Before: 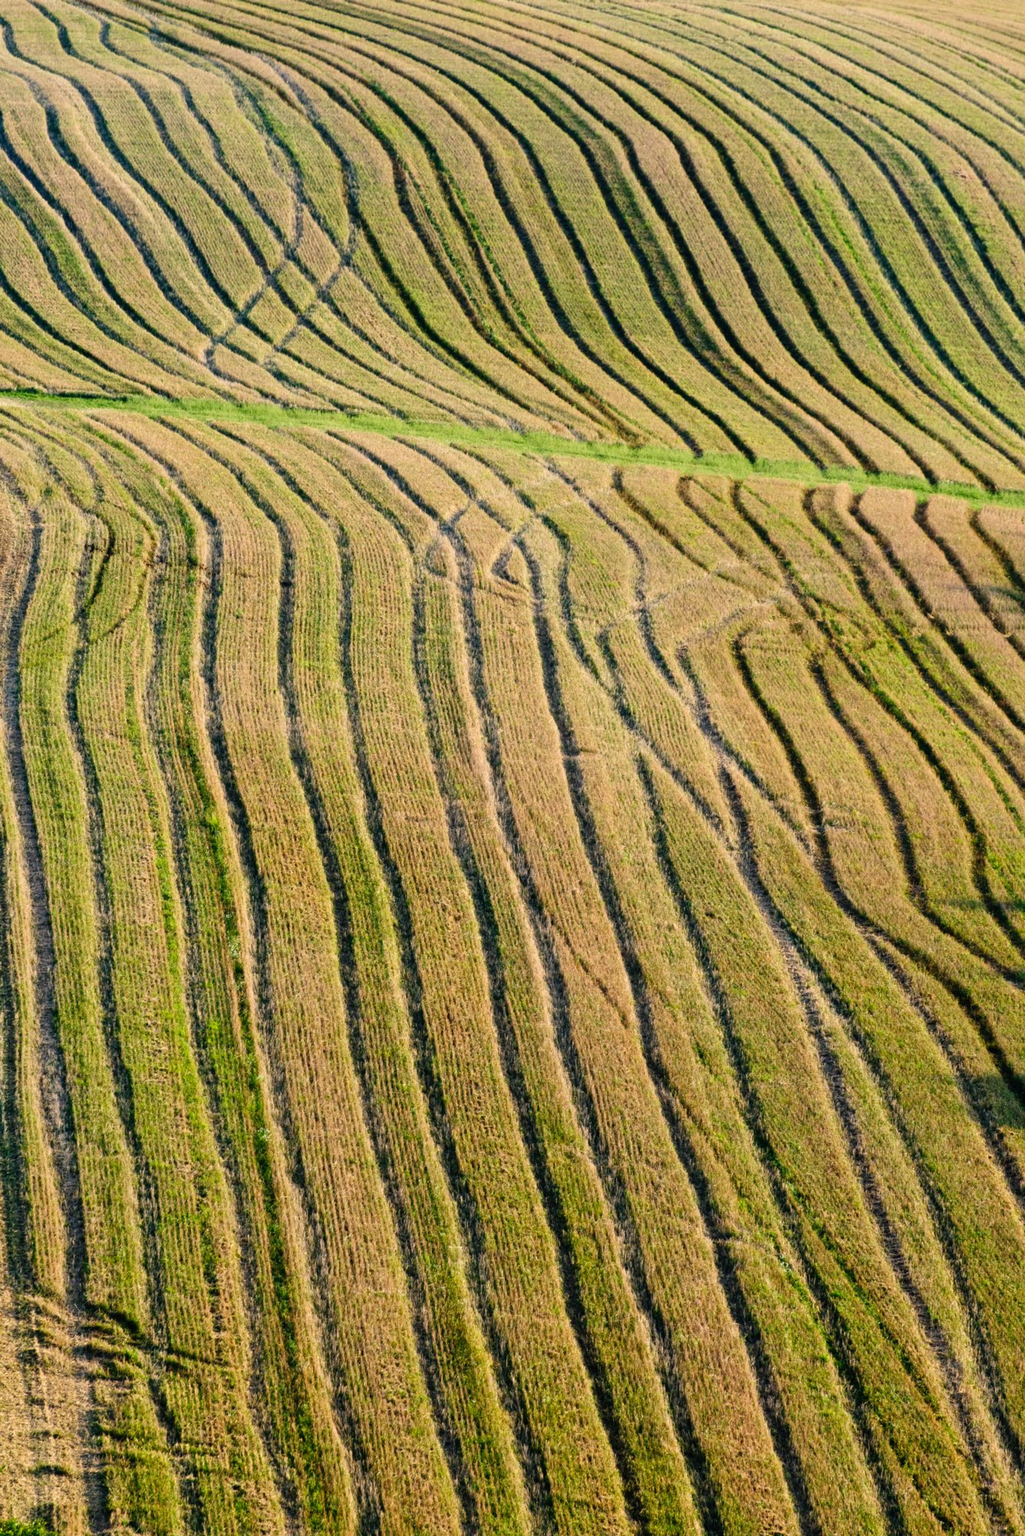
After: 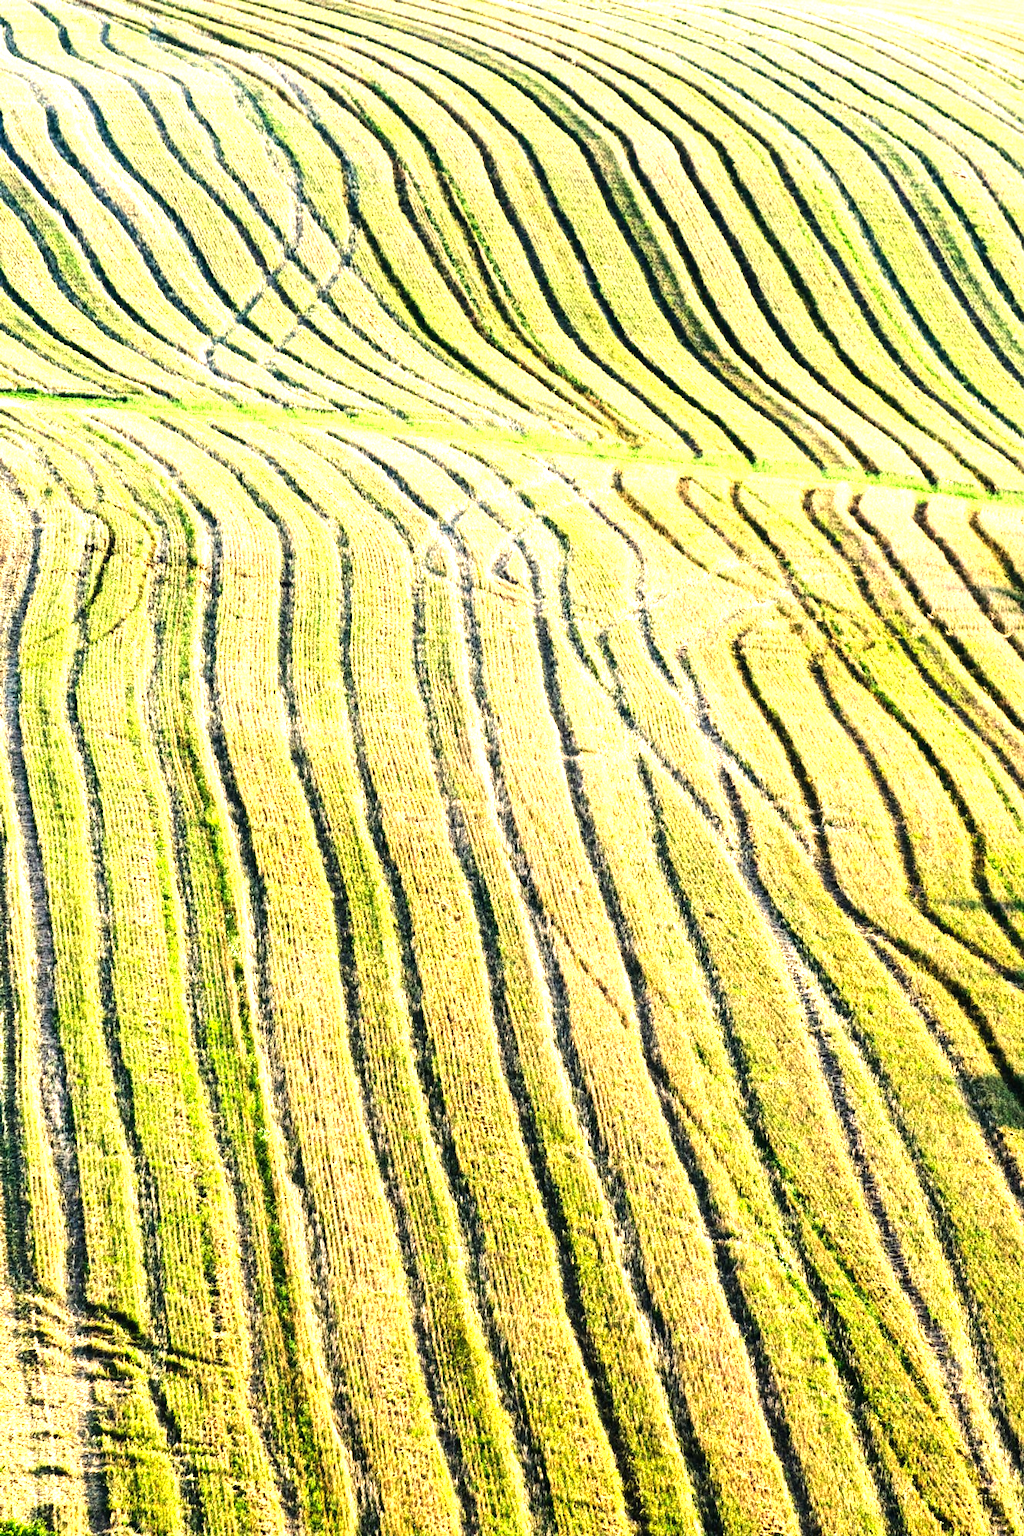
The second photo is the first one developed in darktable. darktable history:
tone equalizer: -8 EV -0.75 EV, -7 EV -0.7 EV, -6 EV -0.6 EV, -5 EV -0.4 EV, -3 EV 0.4 EV, -2 EV 0.6 EV, -1 EV 0.7 EV, +0 EV 0.75 EV, edges refinement/feathering 500, mask exposure compensation -1.57 EV, preserve details no
exposure: black level correction 0, exposure 1.1 EV, compensate exposure bias true, compensate highlight preservation false
color correction: highlights a* -2.68, highlights b* 2.57
